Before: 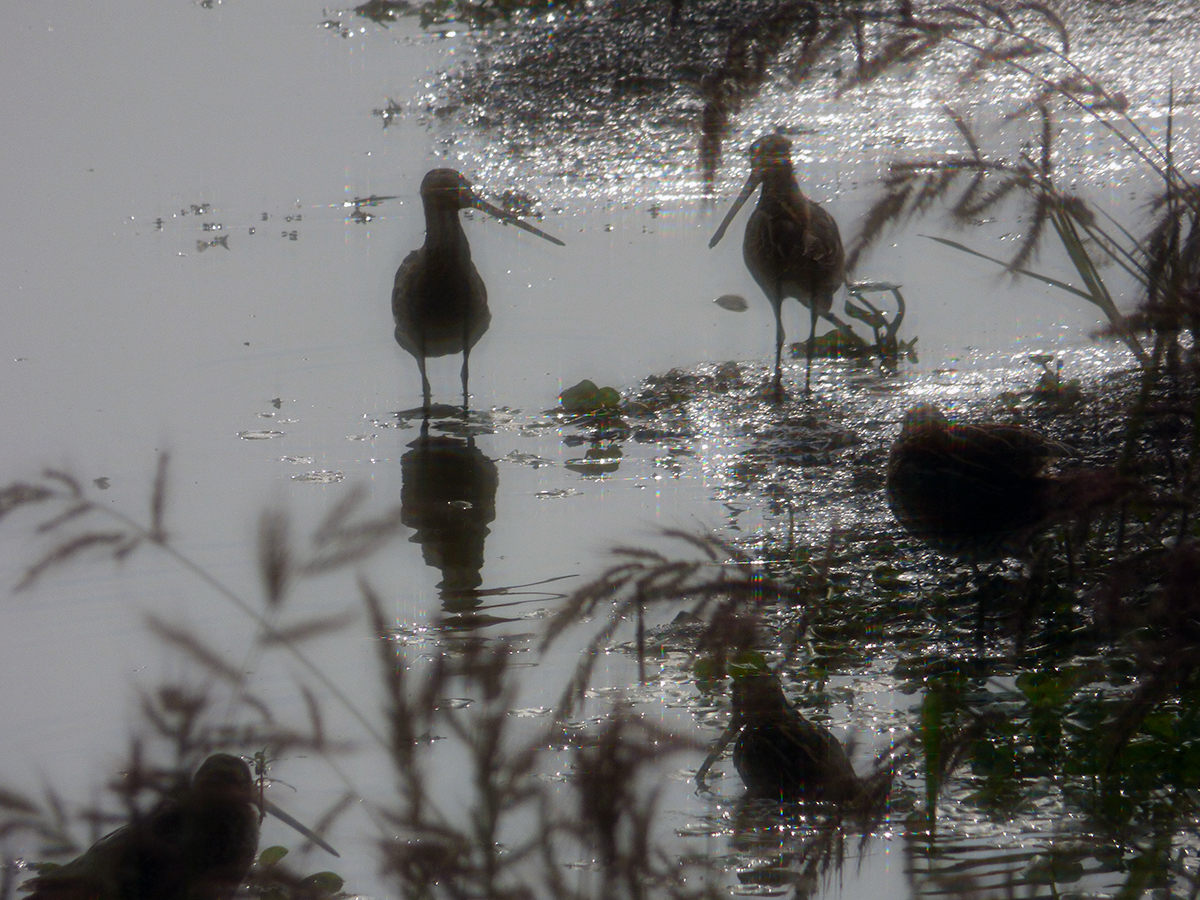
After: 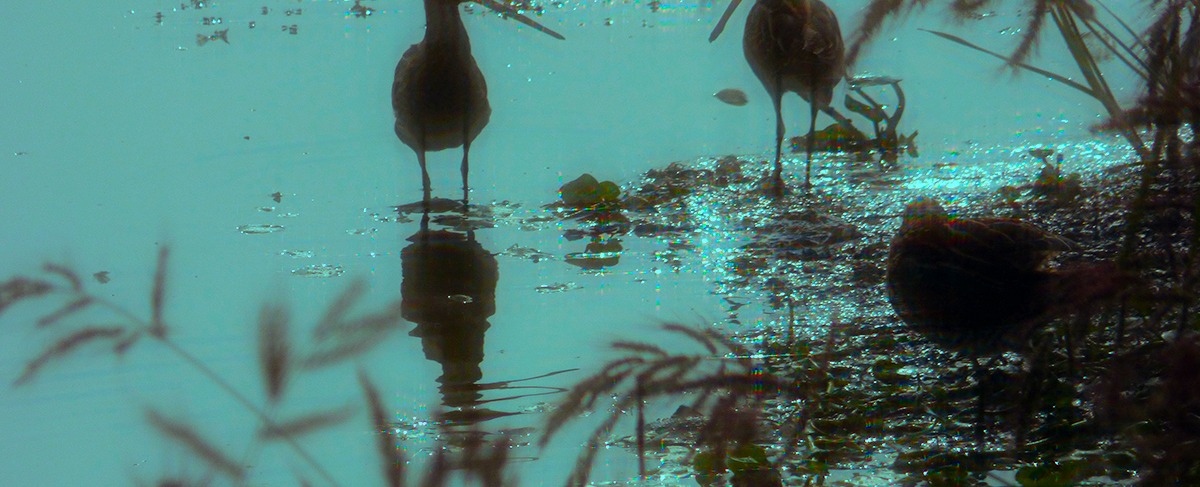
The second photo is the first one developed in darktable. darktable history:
color balance rgb: highlights gain › chroma 7.583%, highlights gain › hue 184.97°, linear chroma grading › global chroma 14.853%, perceptual saturation grading › global saturation 30.679%, global vibrance 19.73%
crop and rotate: top 22.99%, bottom 22.832%
